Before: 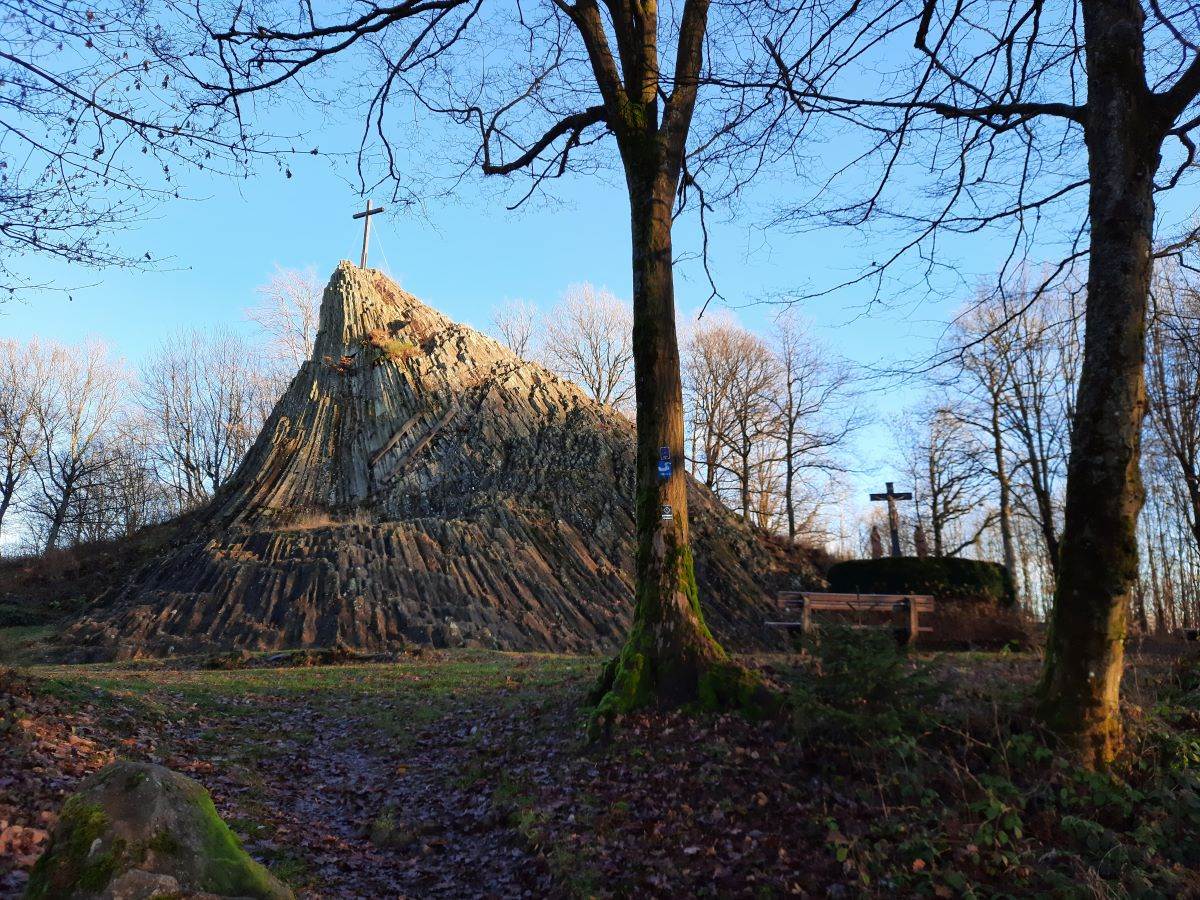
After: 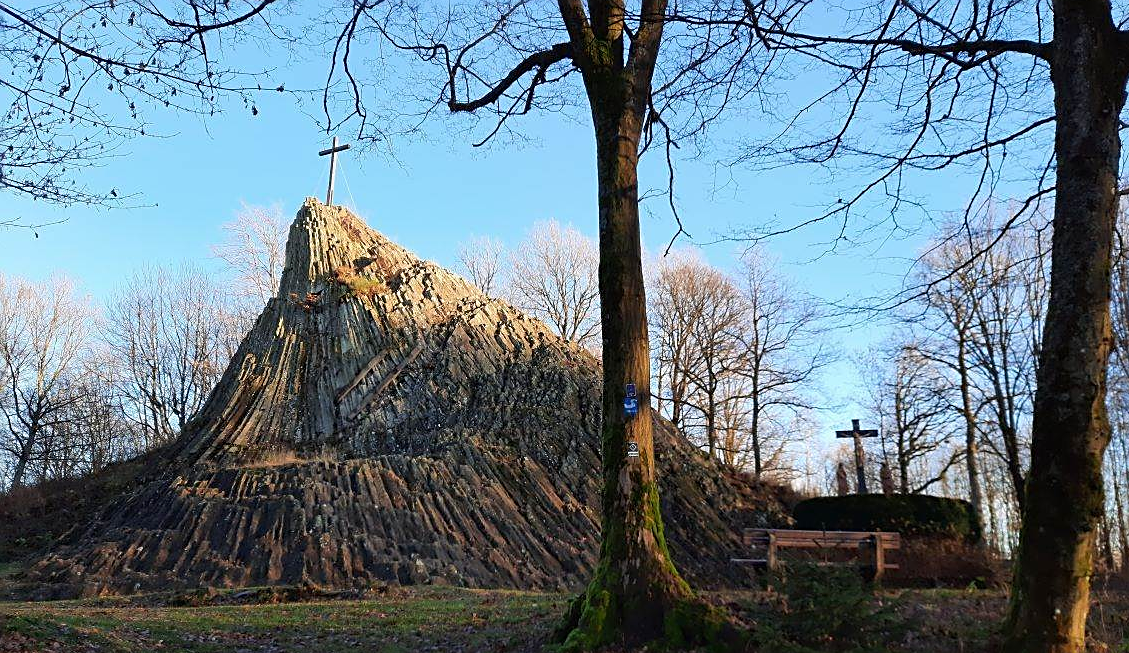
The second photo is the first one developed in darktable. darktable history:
crop: left 2.874%, top 7.07%, right 3.008%, bottom 20.294%
sharpen: on, module defaults
